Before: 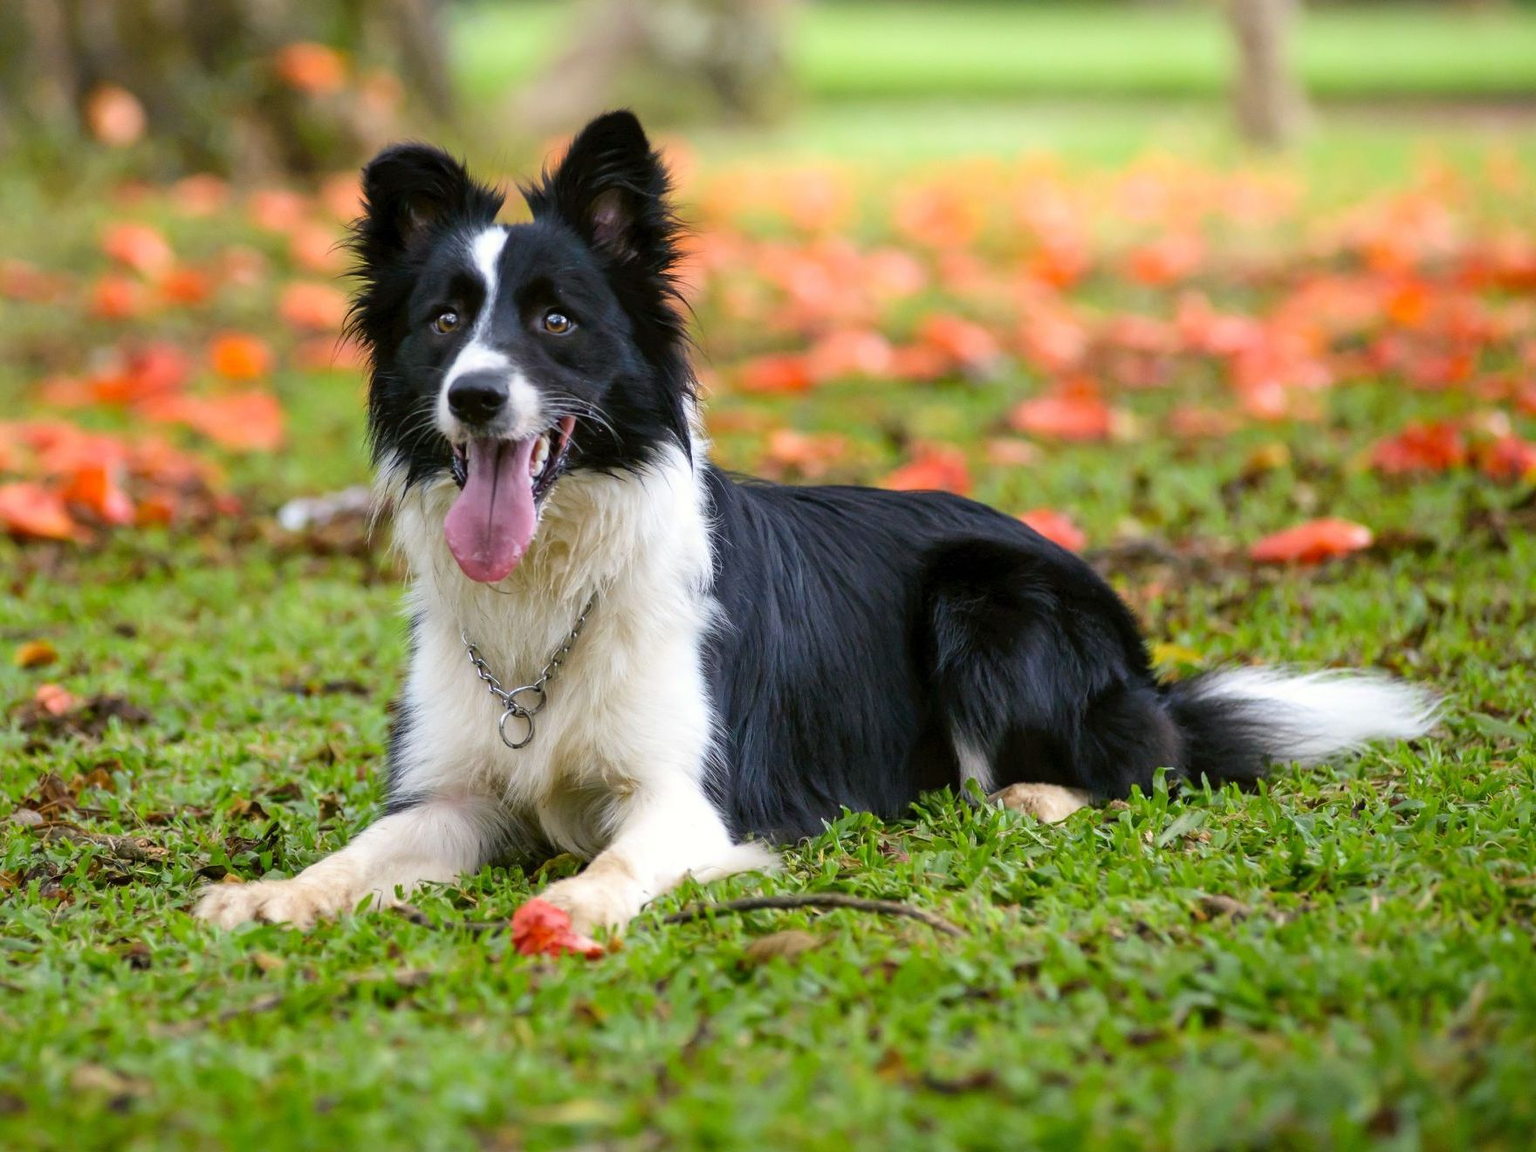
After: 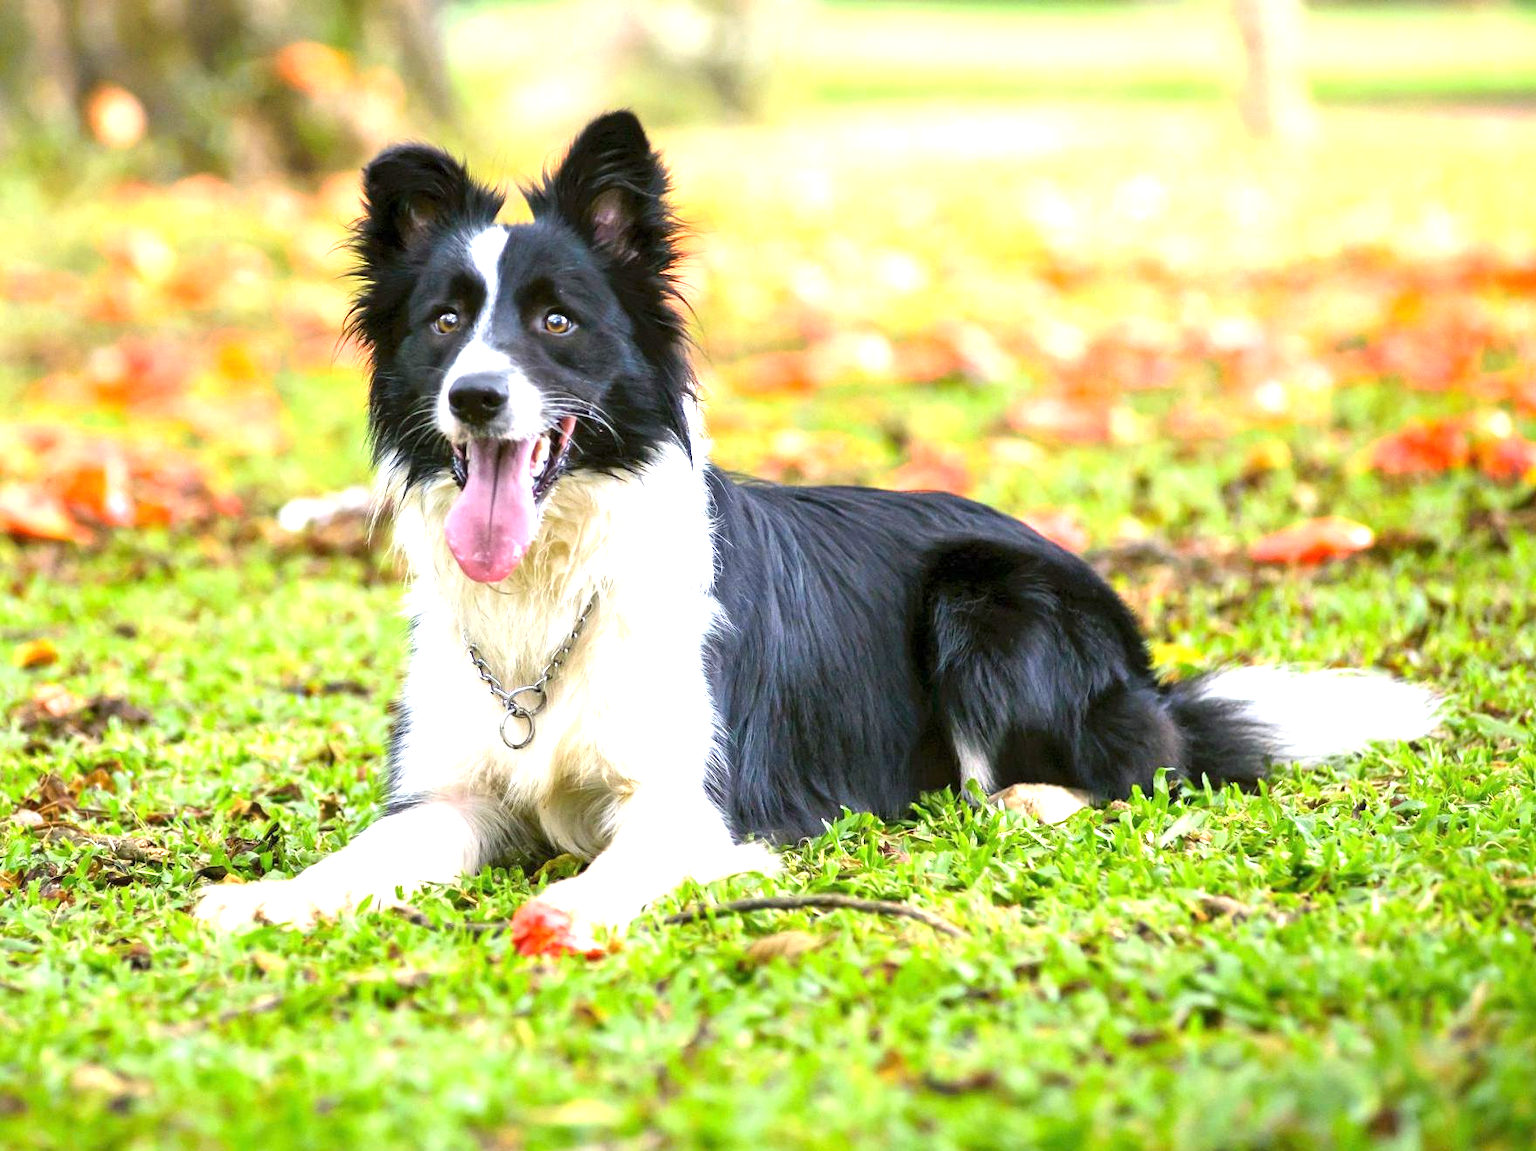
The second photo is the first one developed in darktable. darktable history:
exposure: exposure 1.483 EV, compensate exposure bias true, compensate highlight preservation false
